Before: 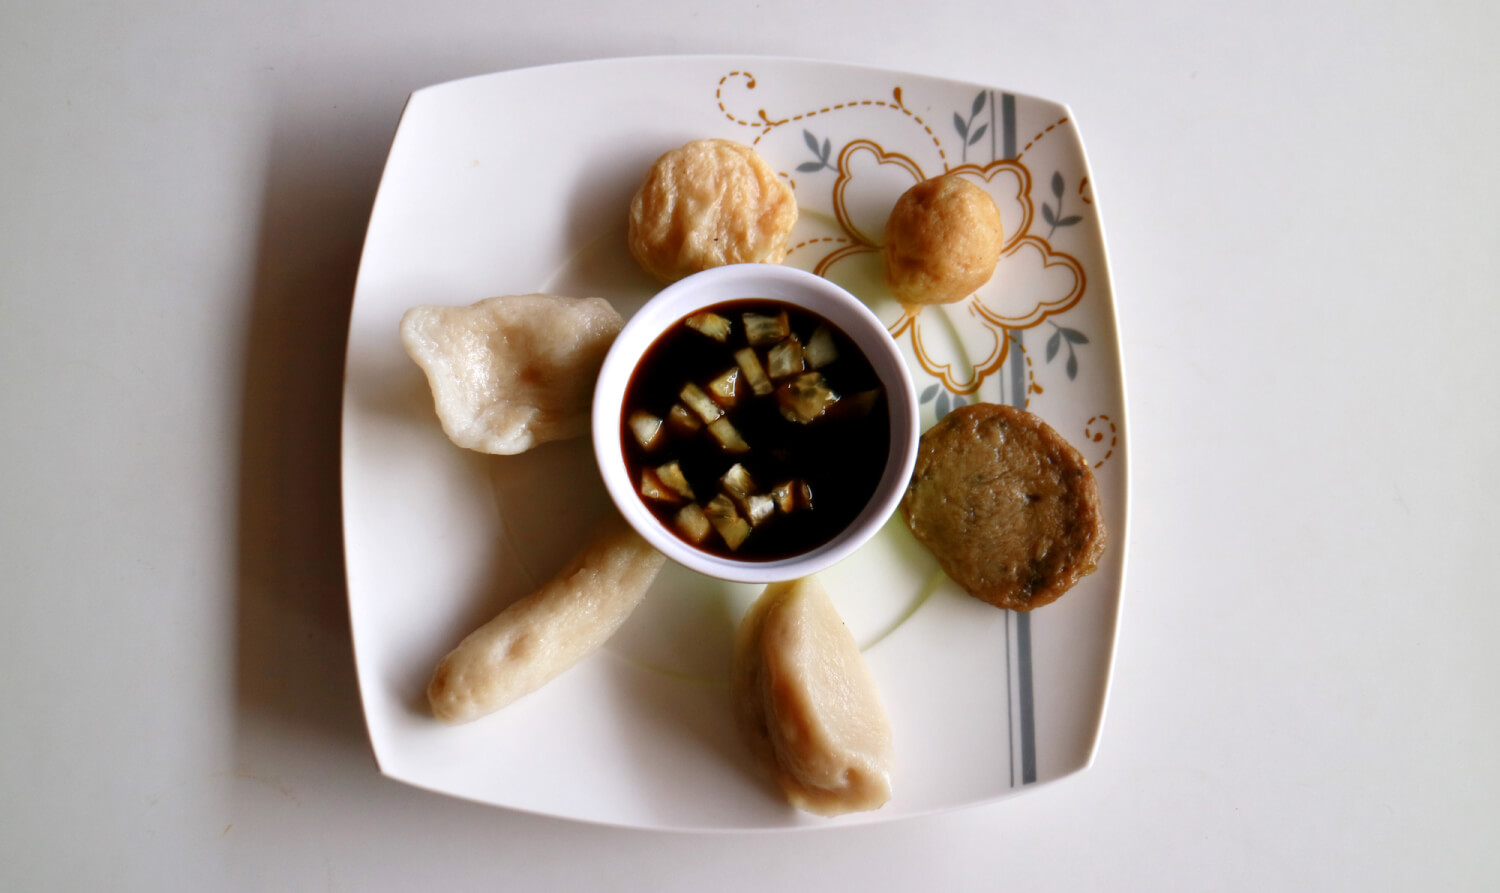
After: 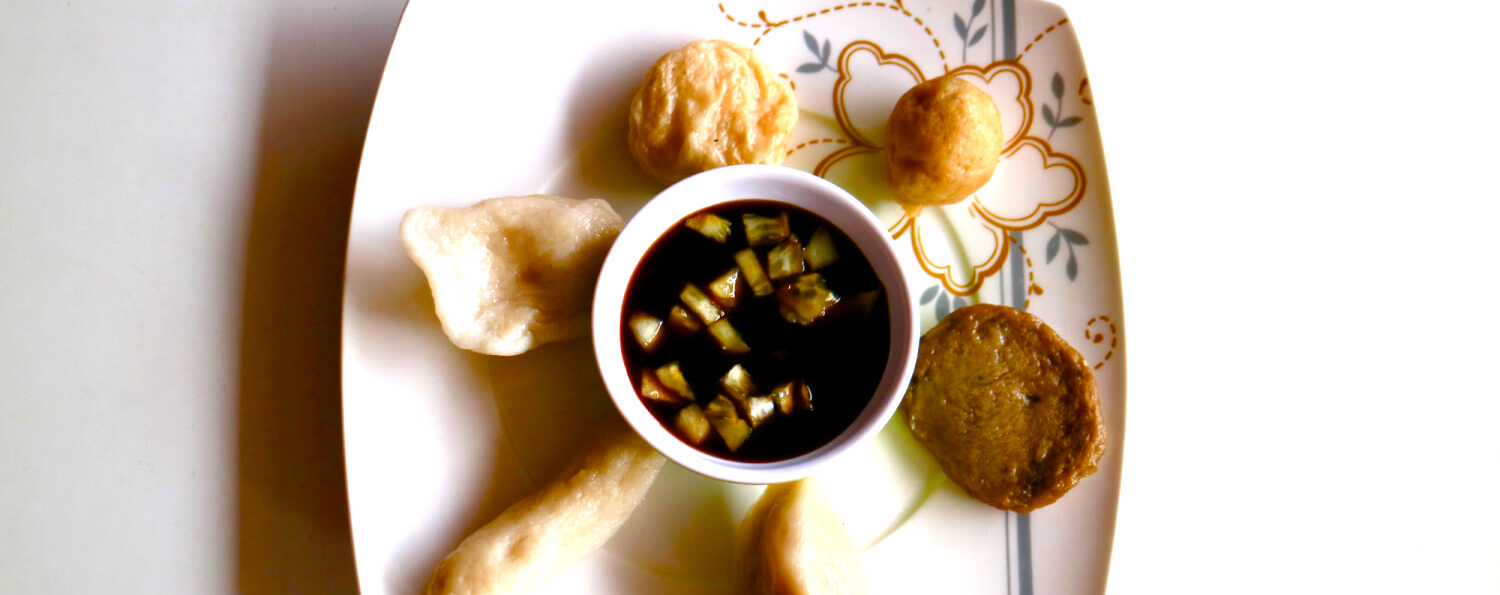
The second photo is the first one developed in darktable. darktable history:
color balance rgb: linear chroma grading › shadows -2.2%, linear chroma grading › highlights -15%, linear chroma grading › global chroma -10%, linear chroma grading › mid-tones -10%, perceptual saturation grading › global saturation 45%, perceptual saturation grading › highlights -50%, perceptual saturation grading › shadows 30%, perceptual brilliance grading › global brilliance 18%, global vibrance 45%
crop: top 11.166%, bottom 22.168%
